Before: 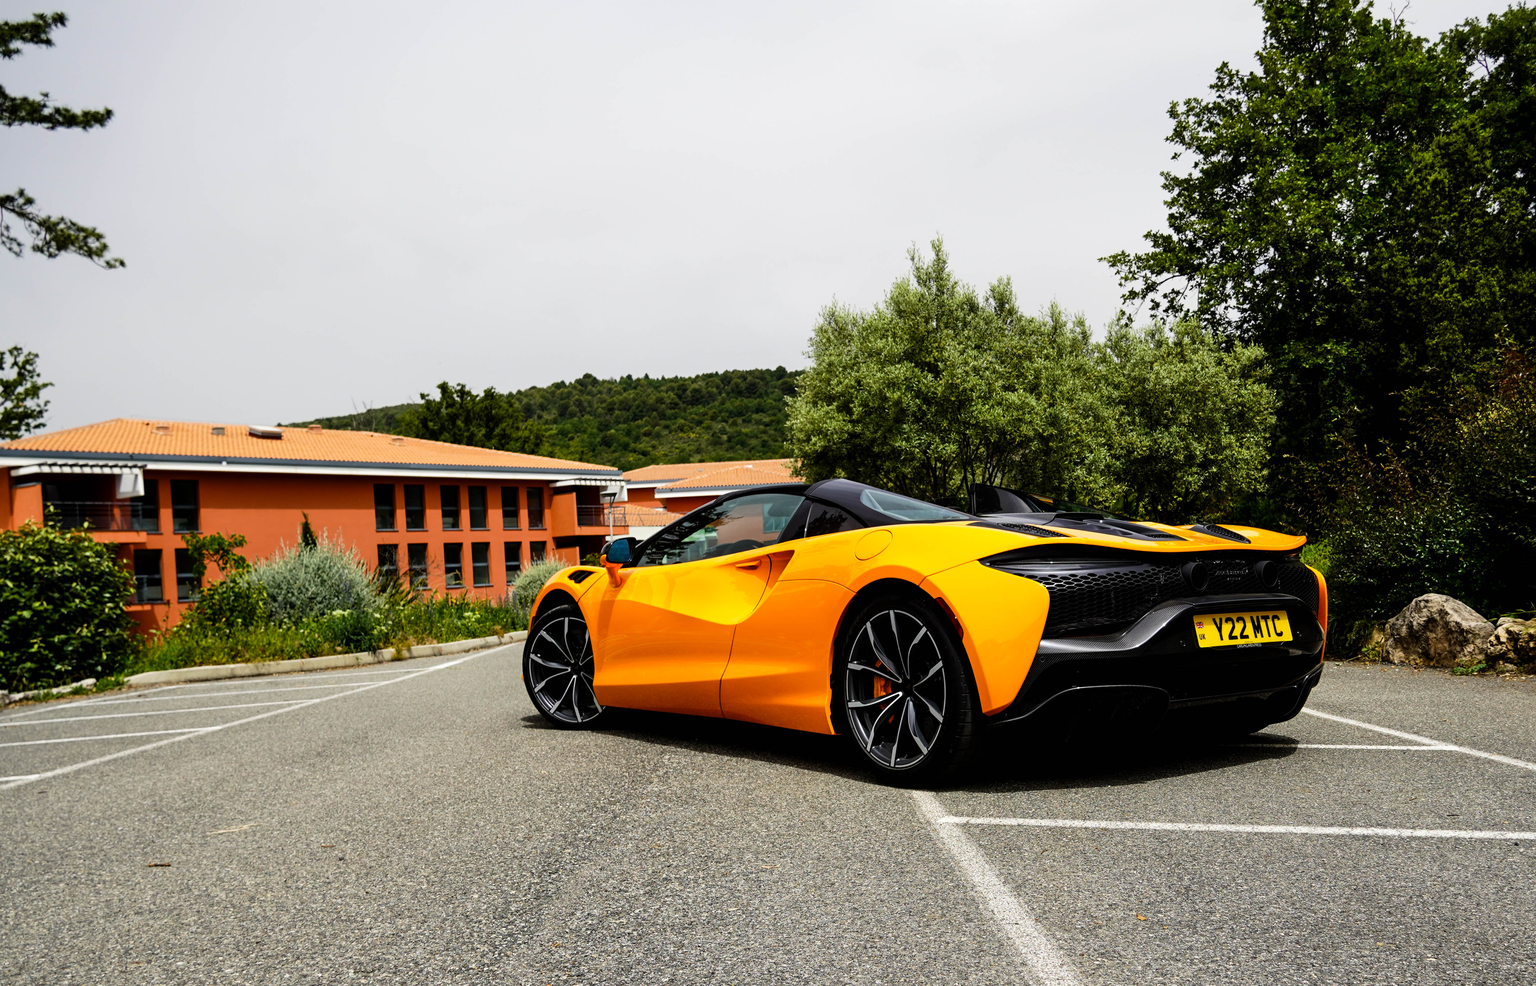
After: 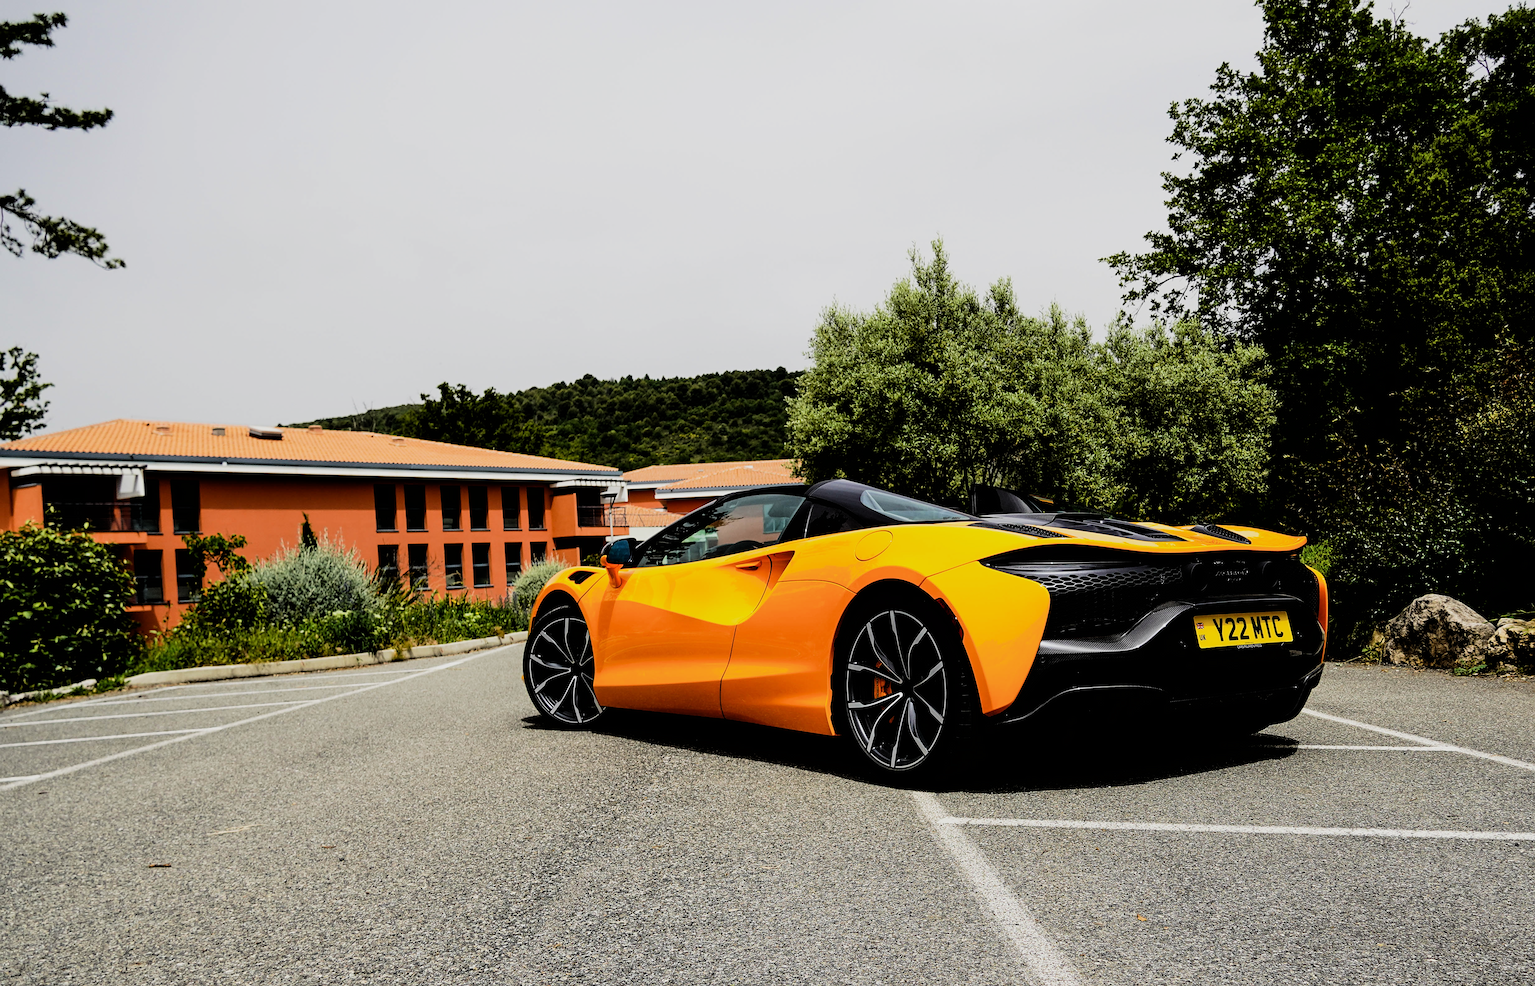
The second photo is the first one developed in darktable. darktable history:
filmic rgb: black relative exposure -5.06 EV, white relative exposure 3.99 EV, hardness 2.9, contrast 1.3, highlights saturation mix -9.42%
sharpen: on, module defaults
